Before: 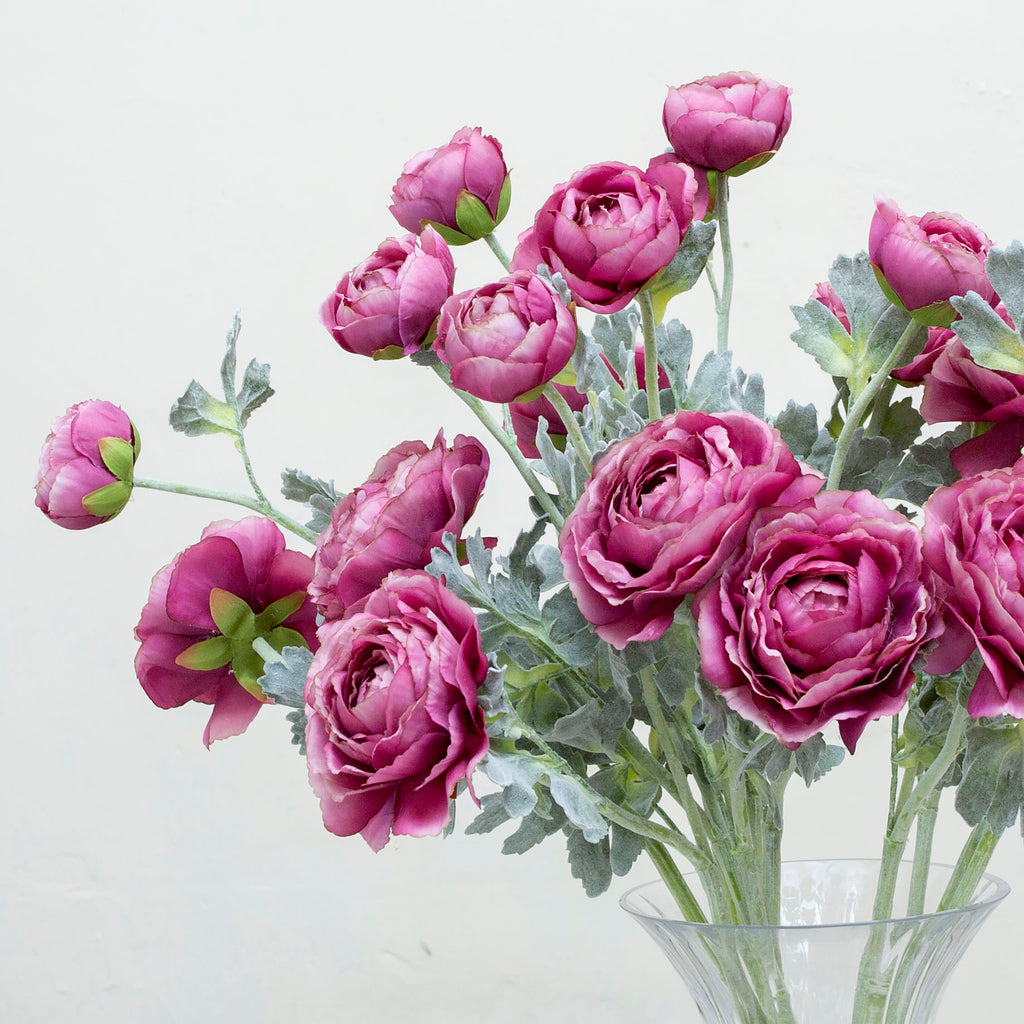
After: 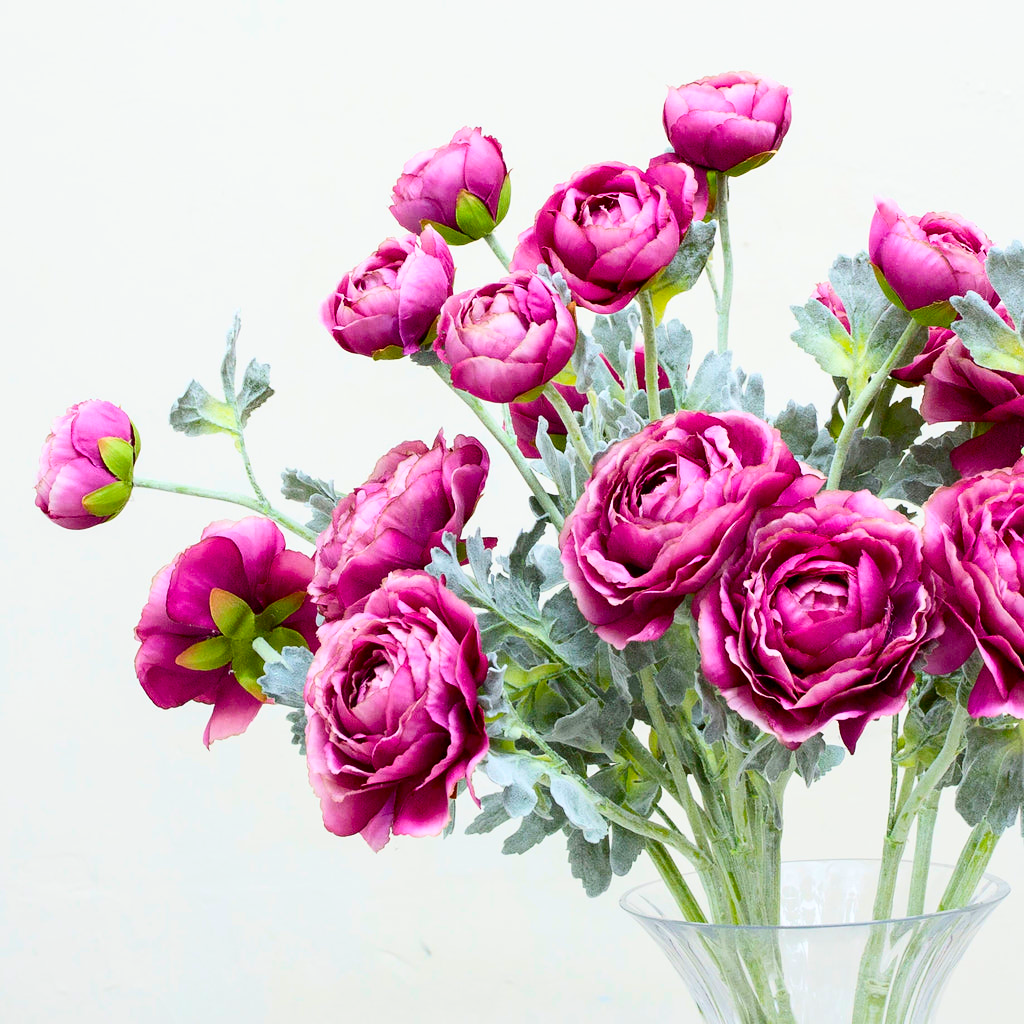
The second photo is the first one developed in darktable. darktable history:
color balance rgb: linear chroma grading › global chroma 15%, perceptual saturation grading › global saturation 30%
contrast brightness saturation: contrast 0.24, brightness 0.09
